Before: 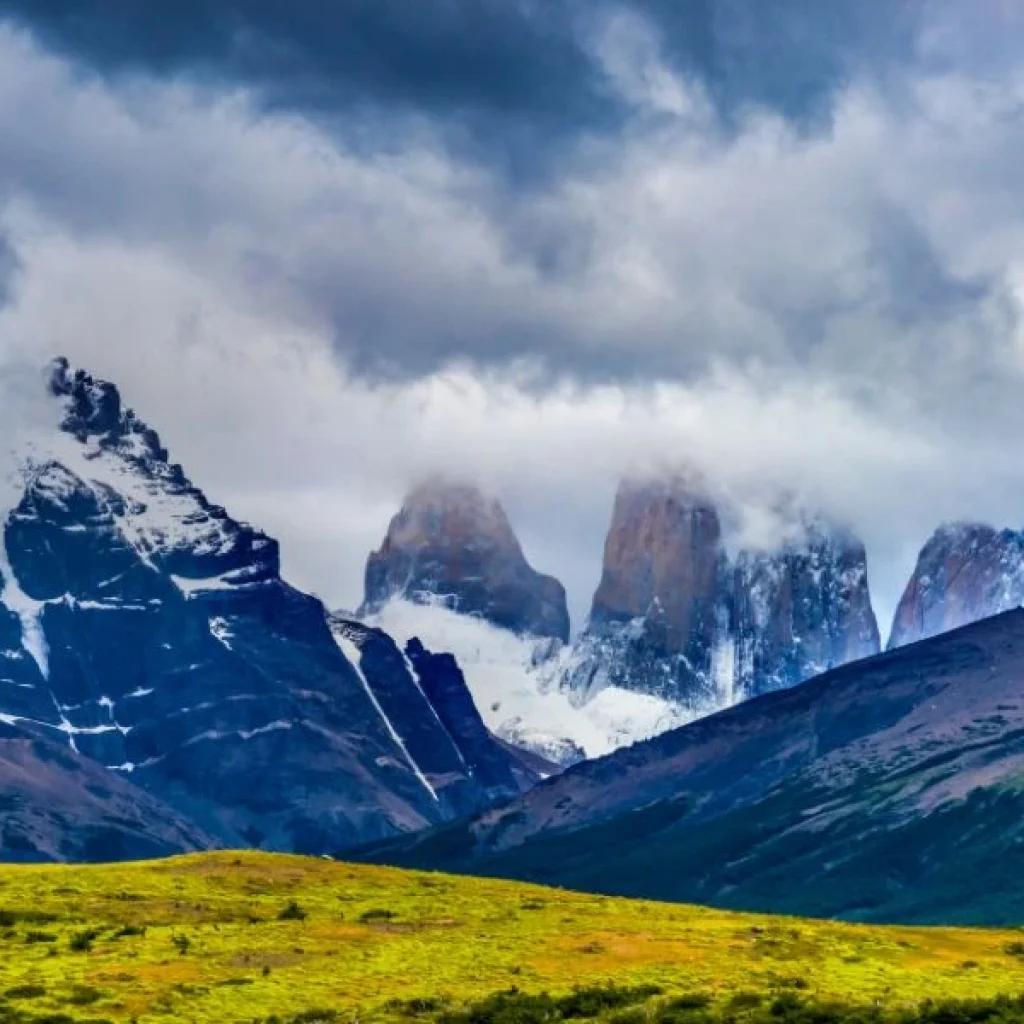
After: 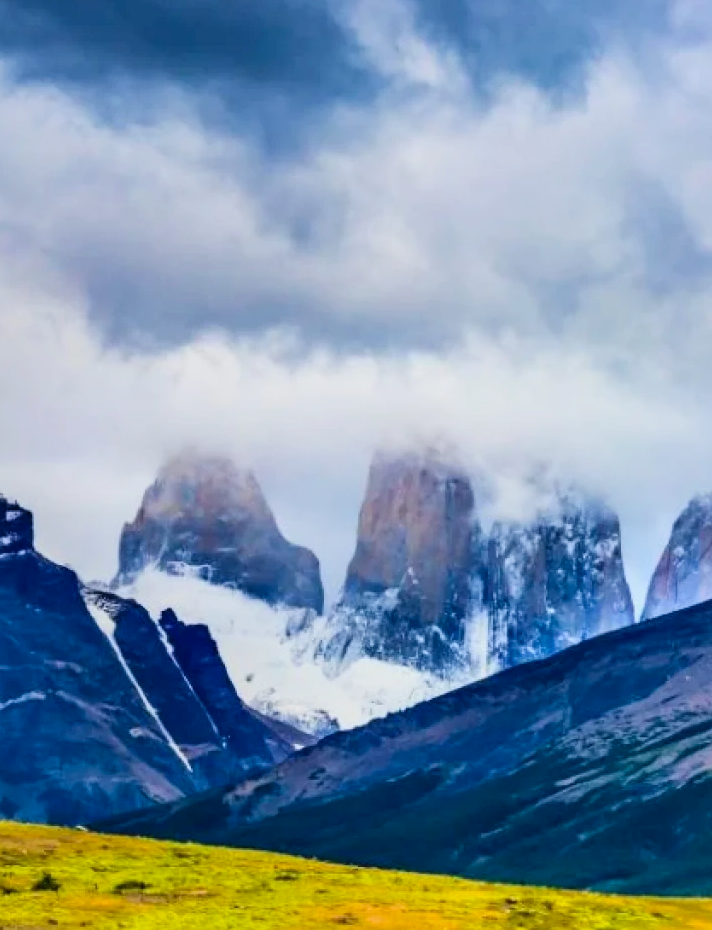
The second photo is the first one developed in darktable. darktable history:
crop and rotate: left 24.034%, top 2.838%, right 6.406%, bottom 6.299%
filmic rgb: white relative exposure 3.85 EV, hardness 4.3
contrast brightness saturation: contrast 0.2, brightness 0.16, saturation 0.22
